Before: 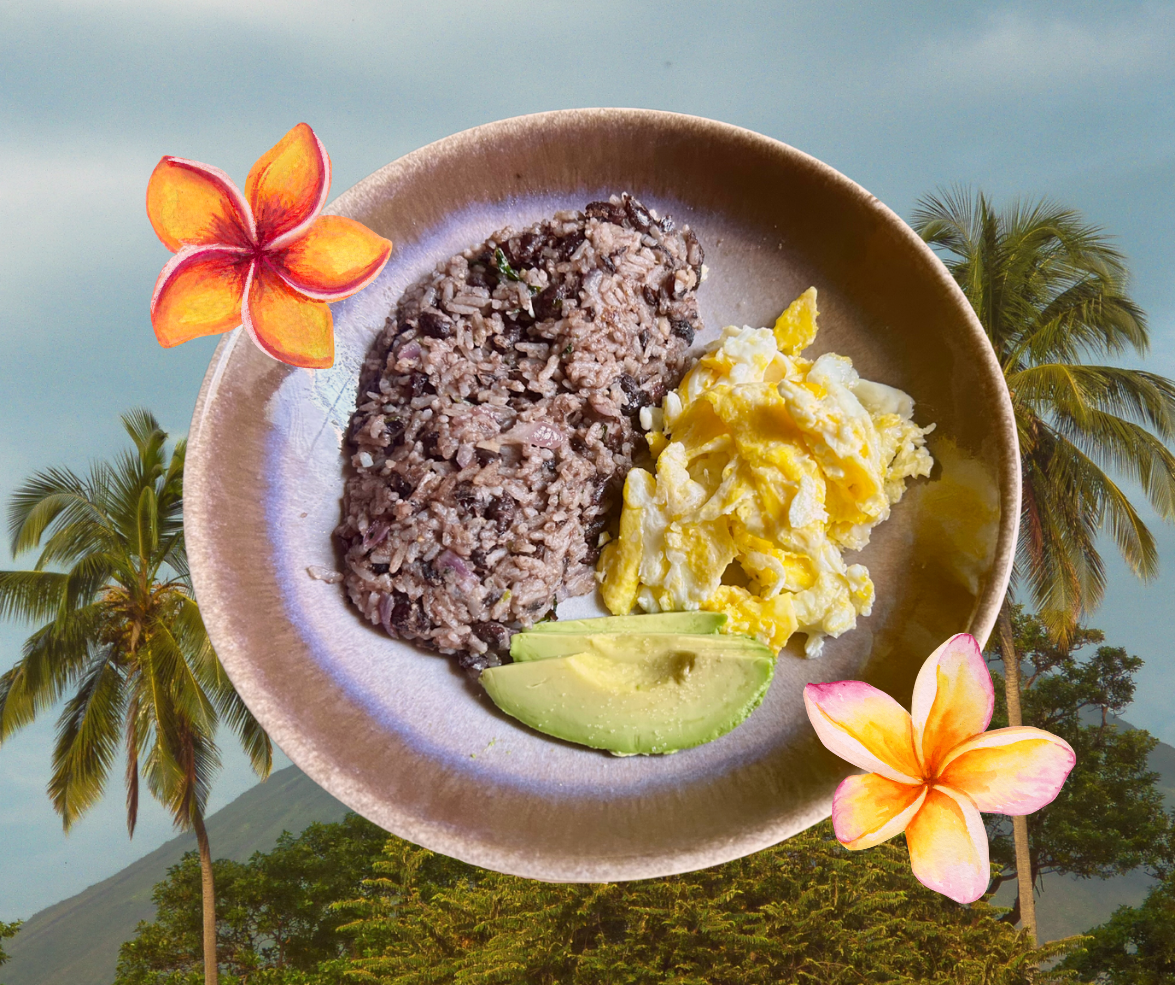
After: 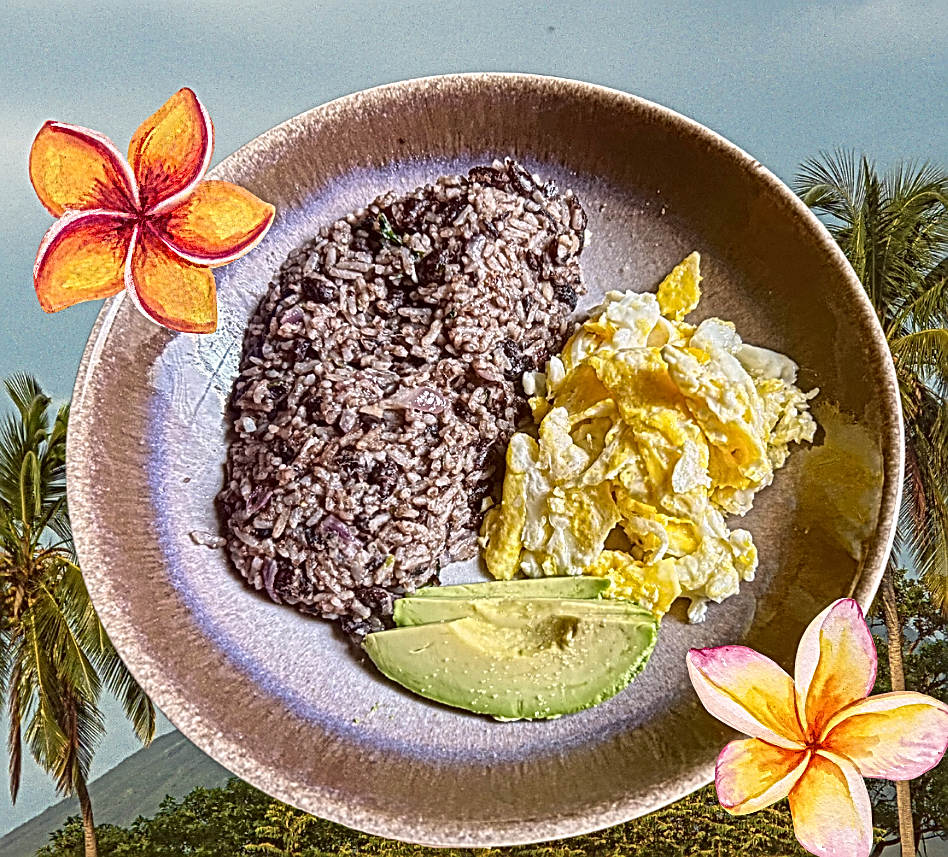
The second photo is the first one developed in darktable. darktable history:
crop: left 10.013%, top 3.608%, right 9.234%, bottom 9.344%
sharpen: on, module defaults
local contrast: mode bilateral grid, contrast 20, coarseness 3, detail 300%, midtone range 0.2
exposure: exposure -0.003 EV, compensate highlight preservation false
